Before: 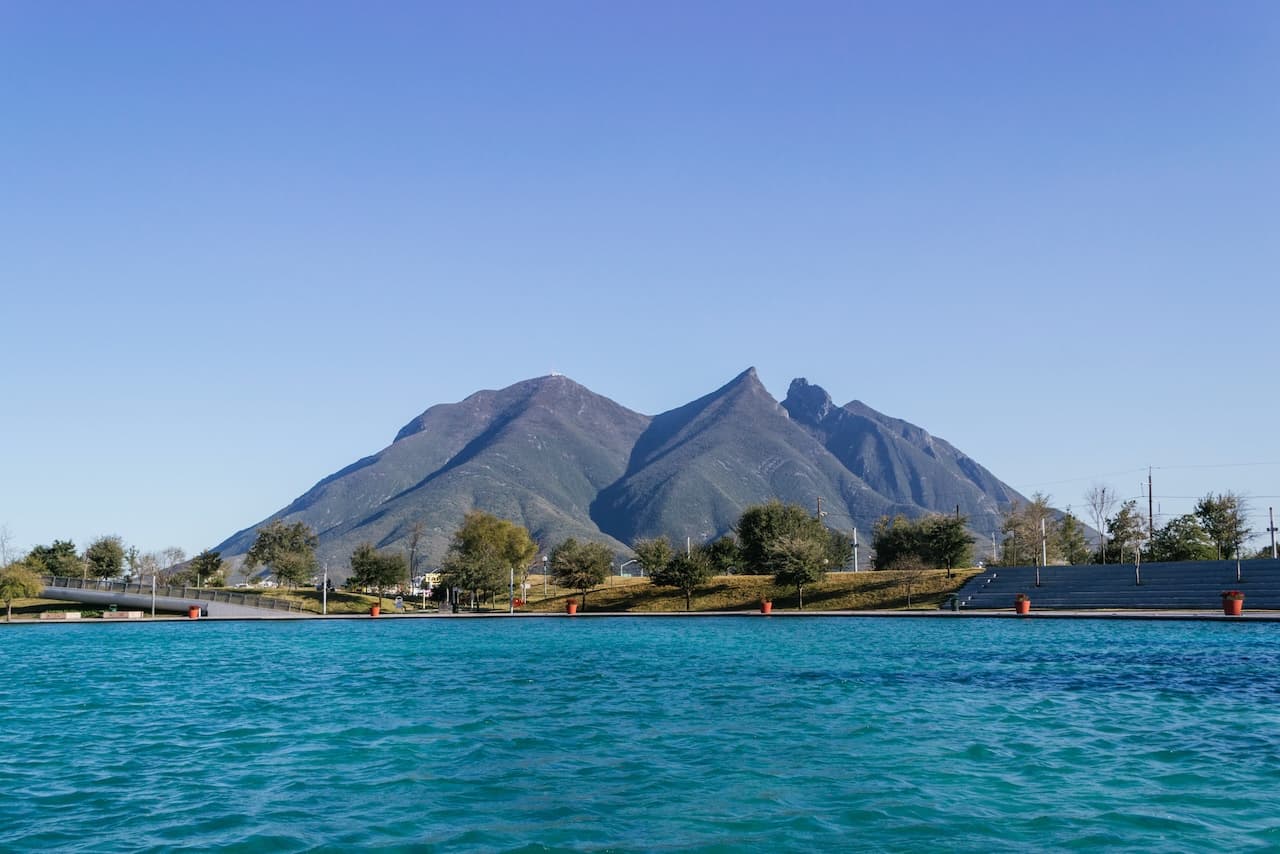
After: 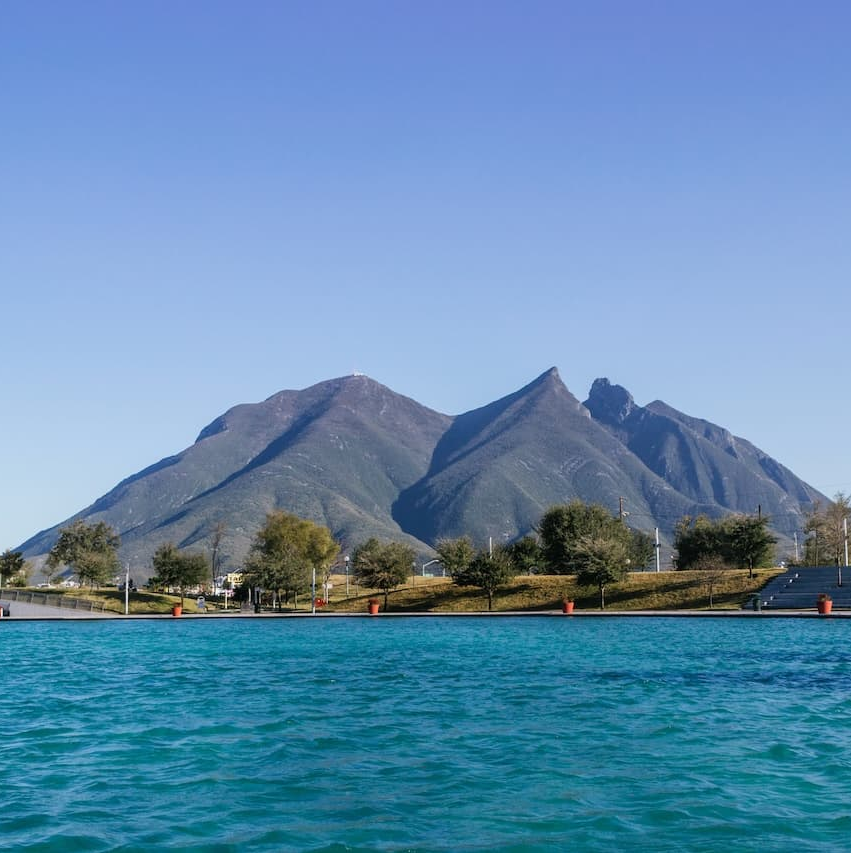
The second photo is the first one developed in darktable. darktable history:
crop and rotate: left 15.485%, right 17.961%
